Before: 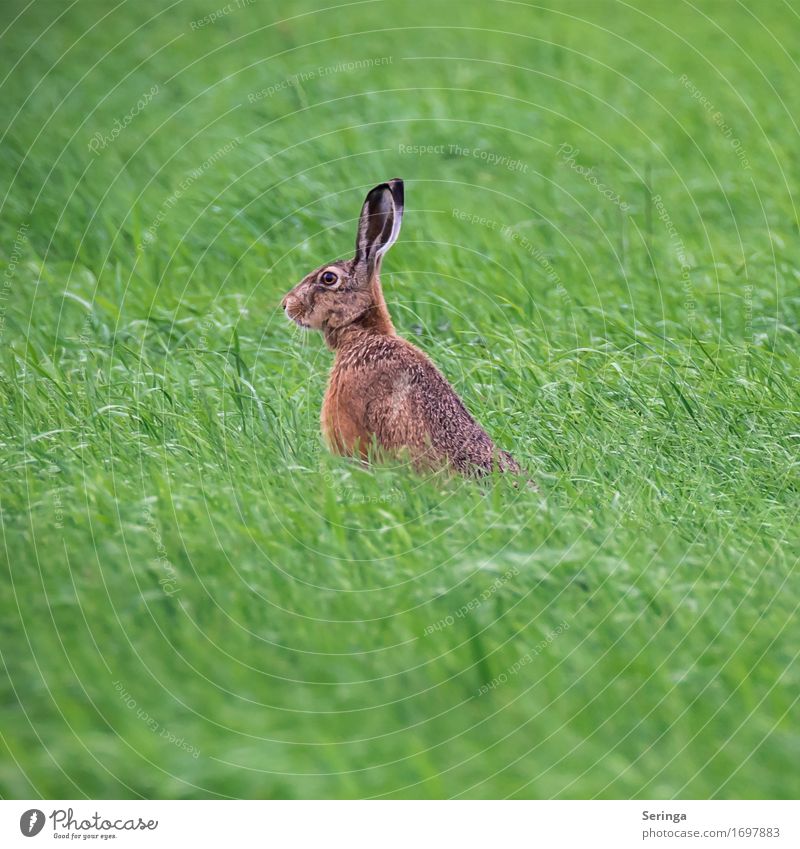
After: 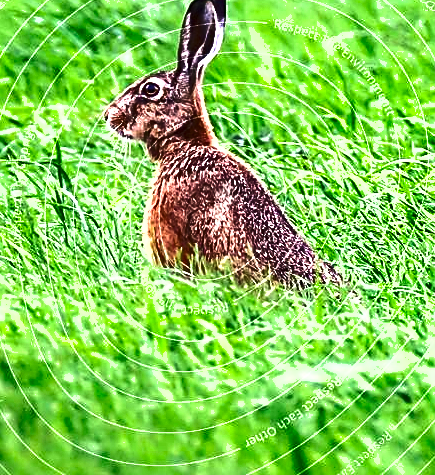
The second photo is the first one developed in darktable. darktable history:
crop and rotate: left 22.267%, top 22.355%, right 23.278%, bottom 21.643%
shadows and highlights: radius 170.25, shadows 27.58, white point adjustment 3.05, highlights -68.88, soften with gaussian
exposure: black level correction 0, exposure 1.284 EV, compensate highlight preservation false
sharpen: on, module defaults
